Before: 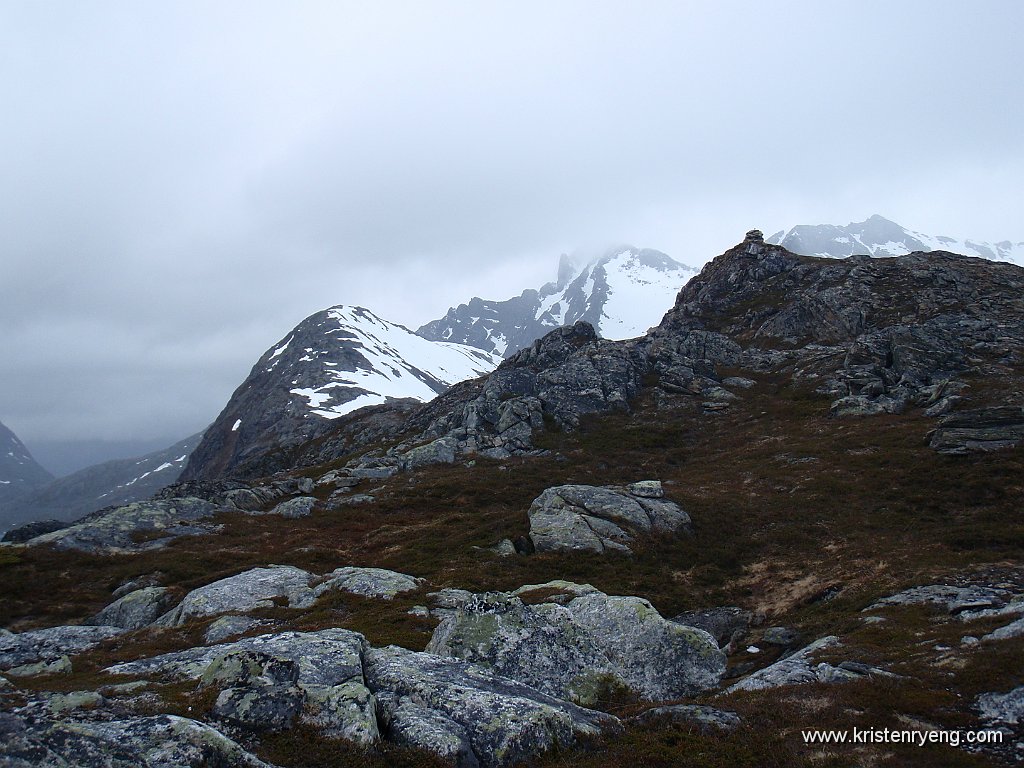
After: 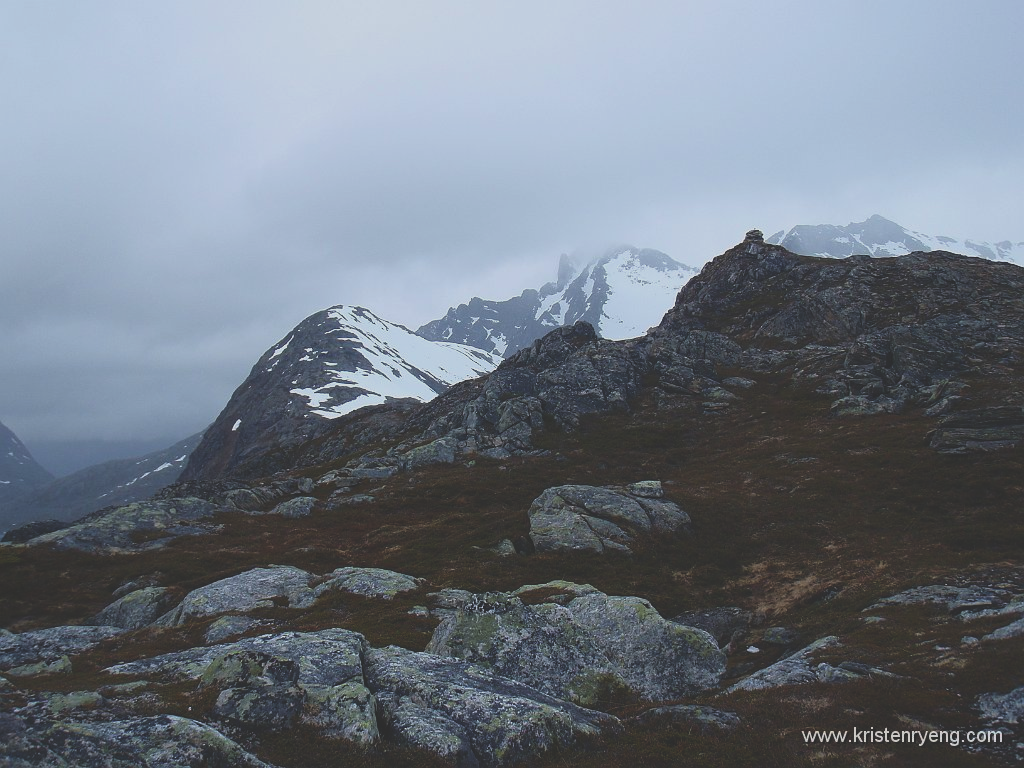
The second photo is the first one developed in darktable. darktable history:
velvia: on, module defaults
exposure: black level correction -0.036, exposure -0.497 EV, compensate highlight preservation false
